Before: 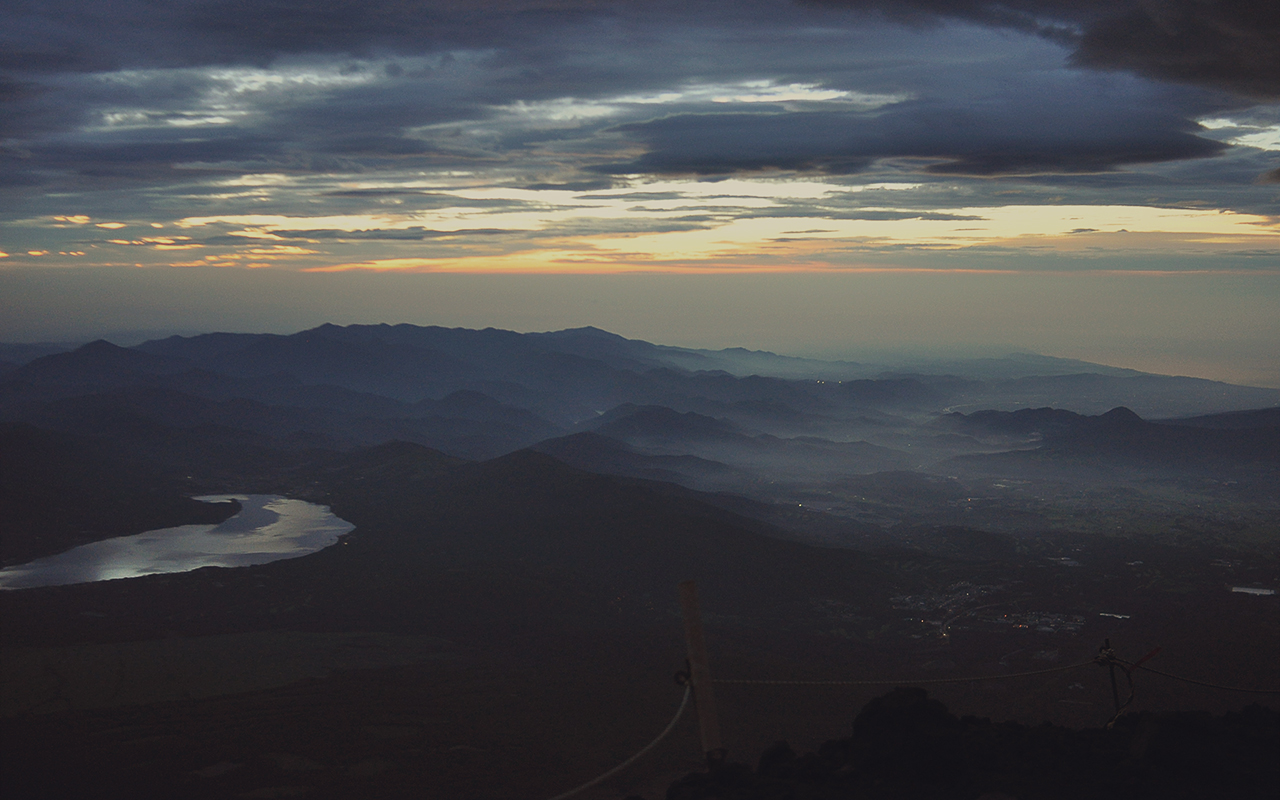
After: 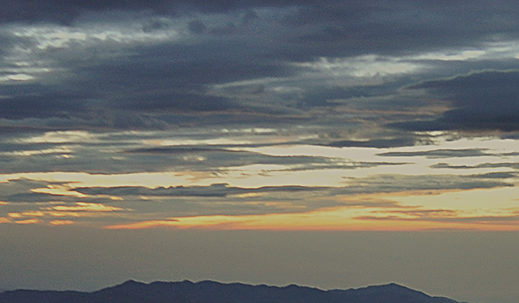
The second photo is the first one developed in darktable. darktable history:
shadows and highlights: shadows 80.73, white point adjustment -9.07, highlights -61.46, soften with gaussian
sharpen: on, module defaults
crop: left 15.452%, top 5.459%, right 43.956%, bottom 56.62%
